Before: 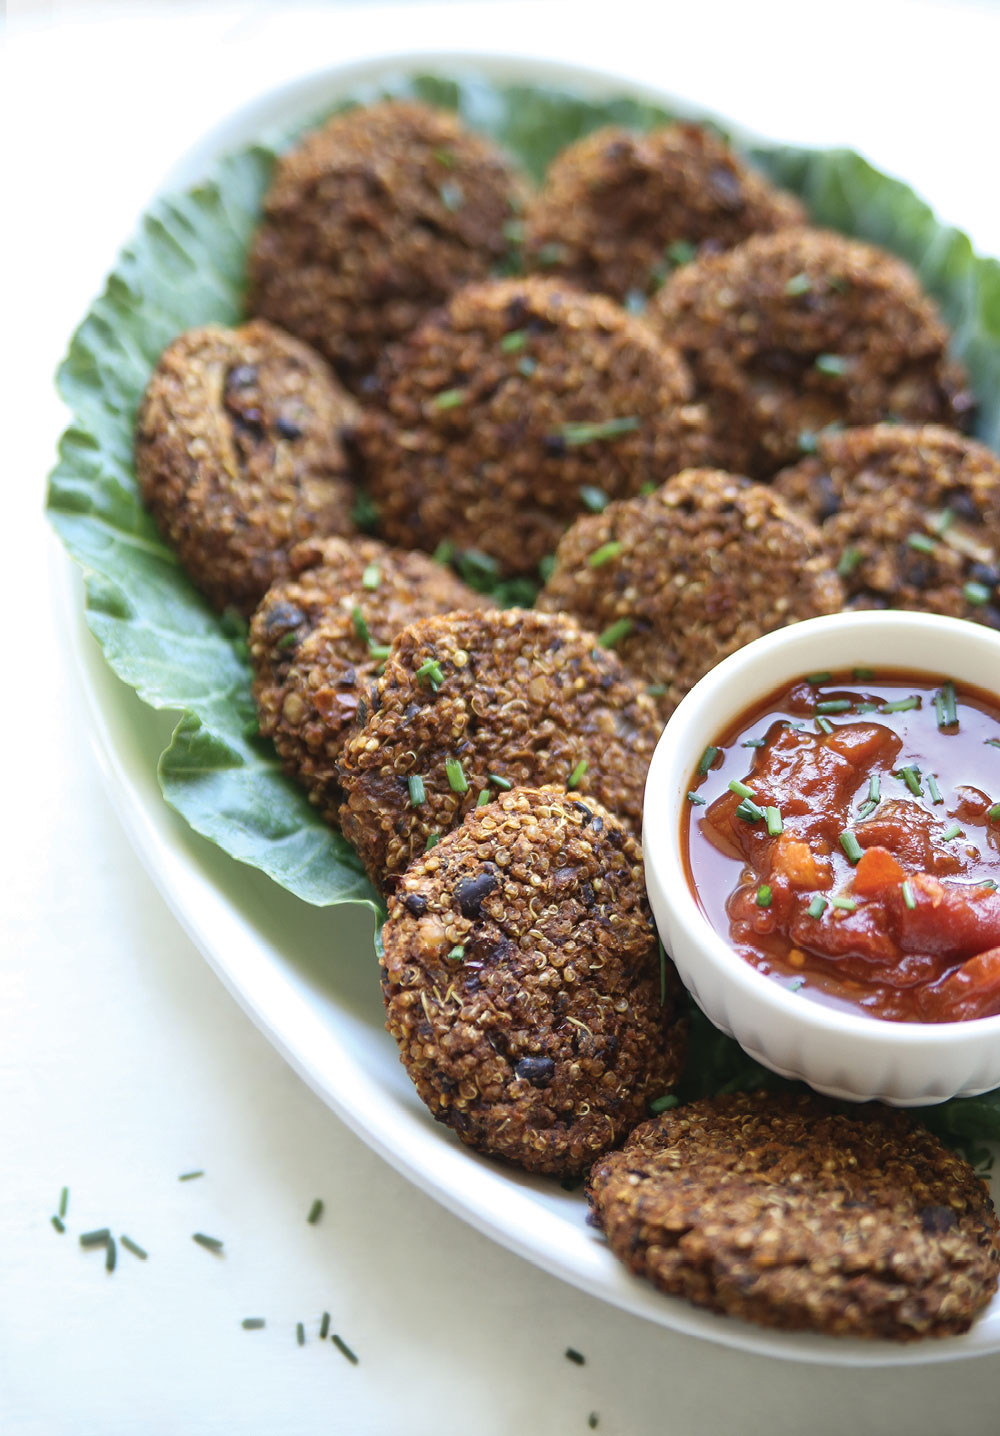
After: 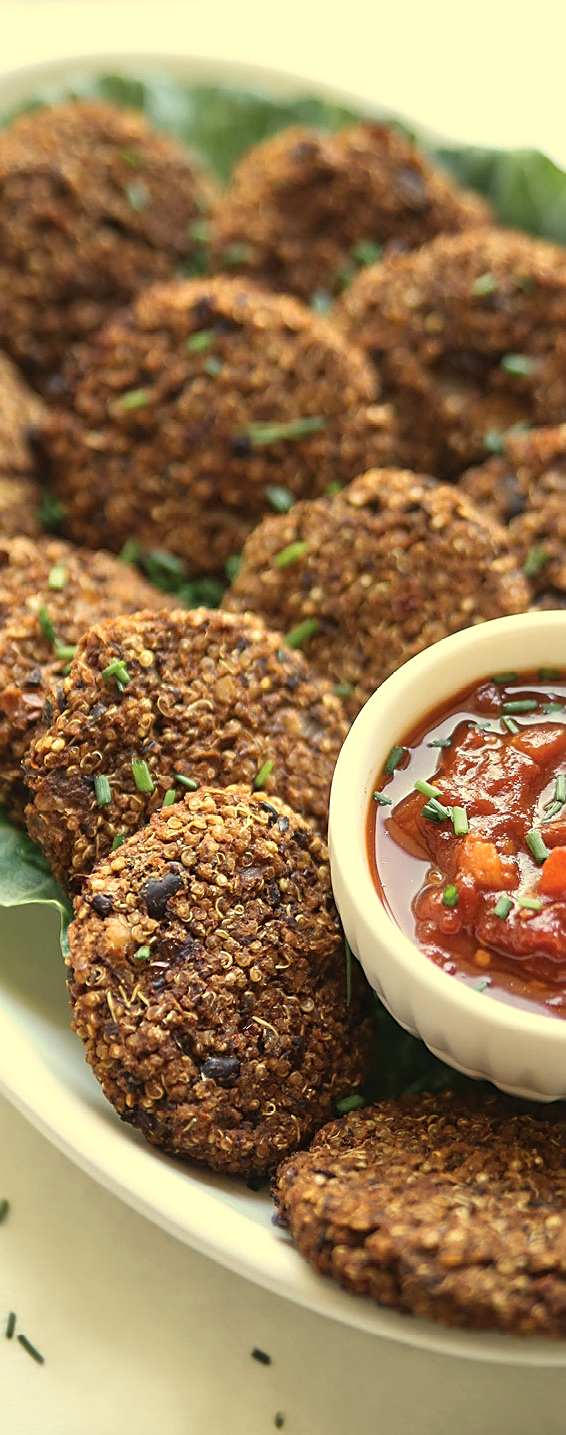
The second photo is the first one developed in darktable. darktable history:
white balance: red 1.08, blue 0.791
sharpen: on, module defaults
crop: left 31.458%, top 0%, right 11.876%
